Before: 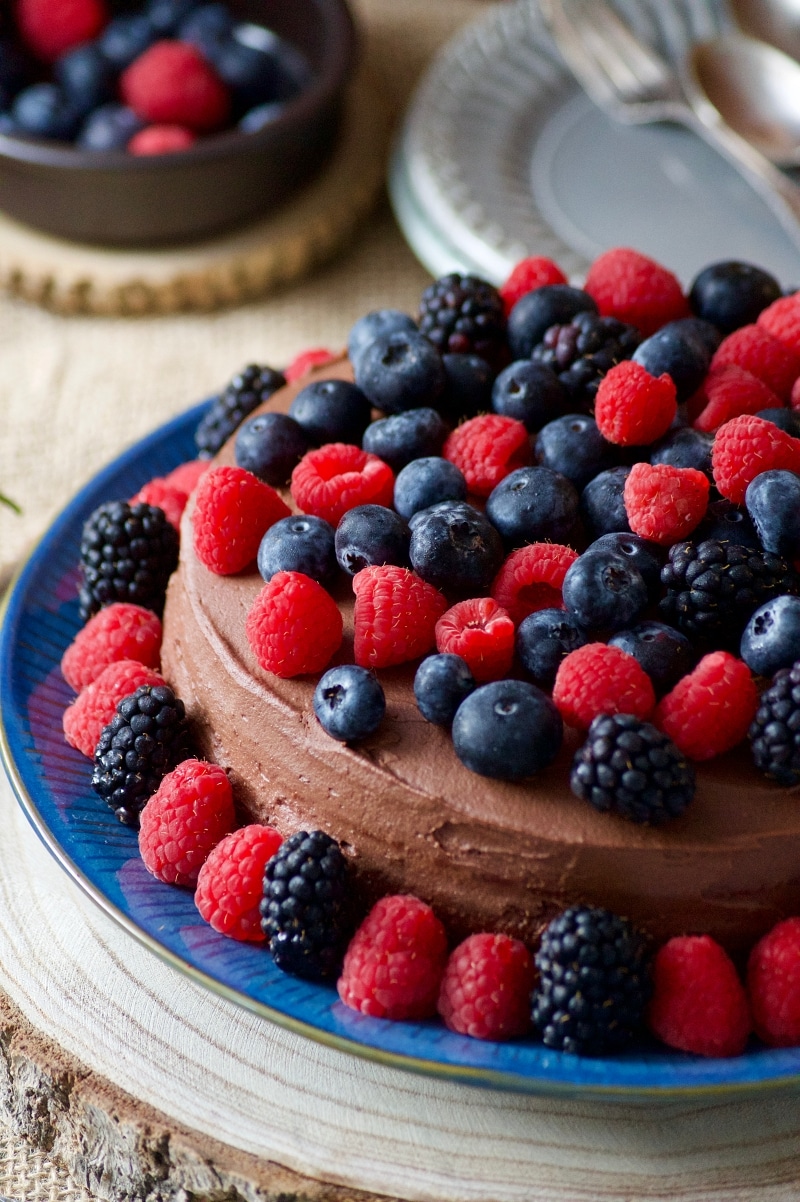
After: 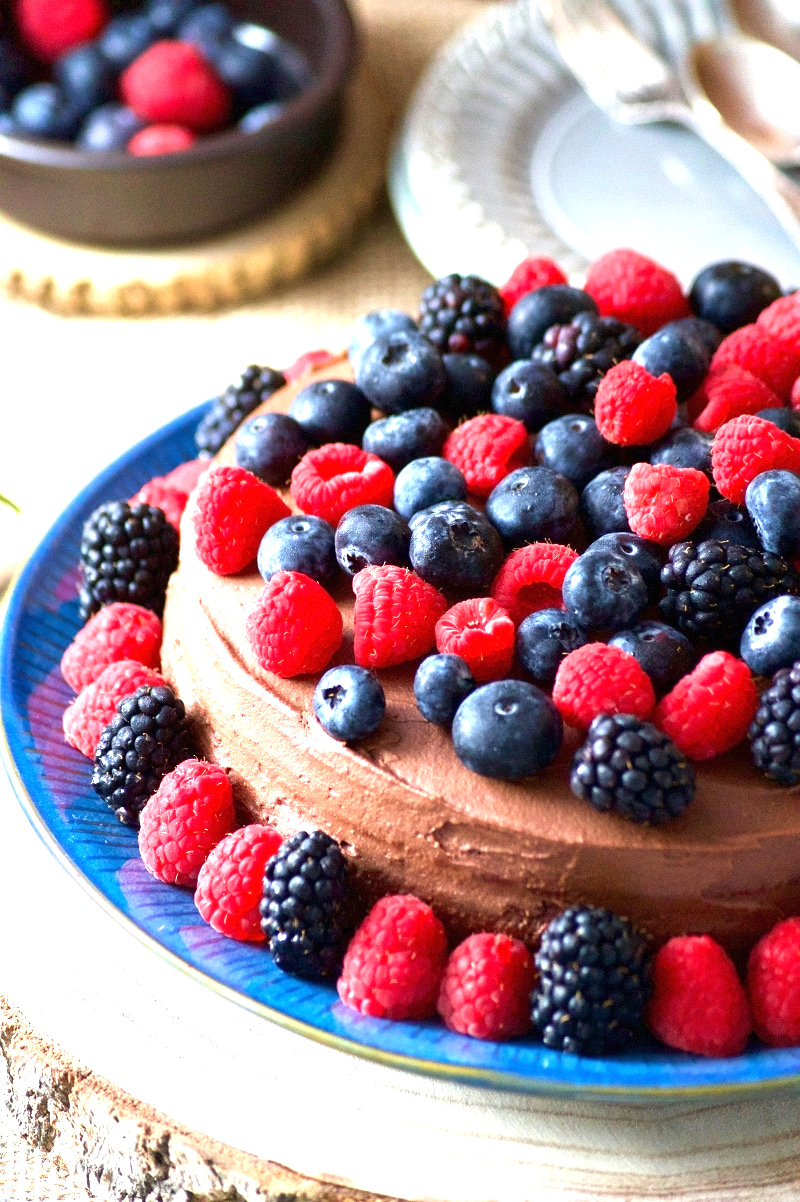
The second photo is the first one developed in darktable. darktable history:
exposure: black level correction 0, exposure 1.581 EV, compensate exposure bias true, compensate highlight preservation false
